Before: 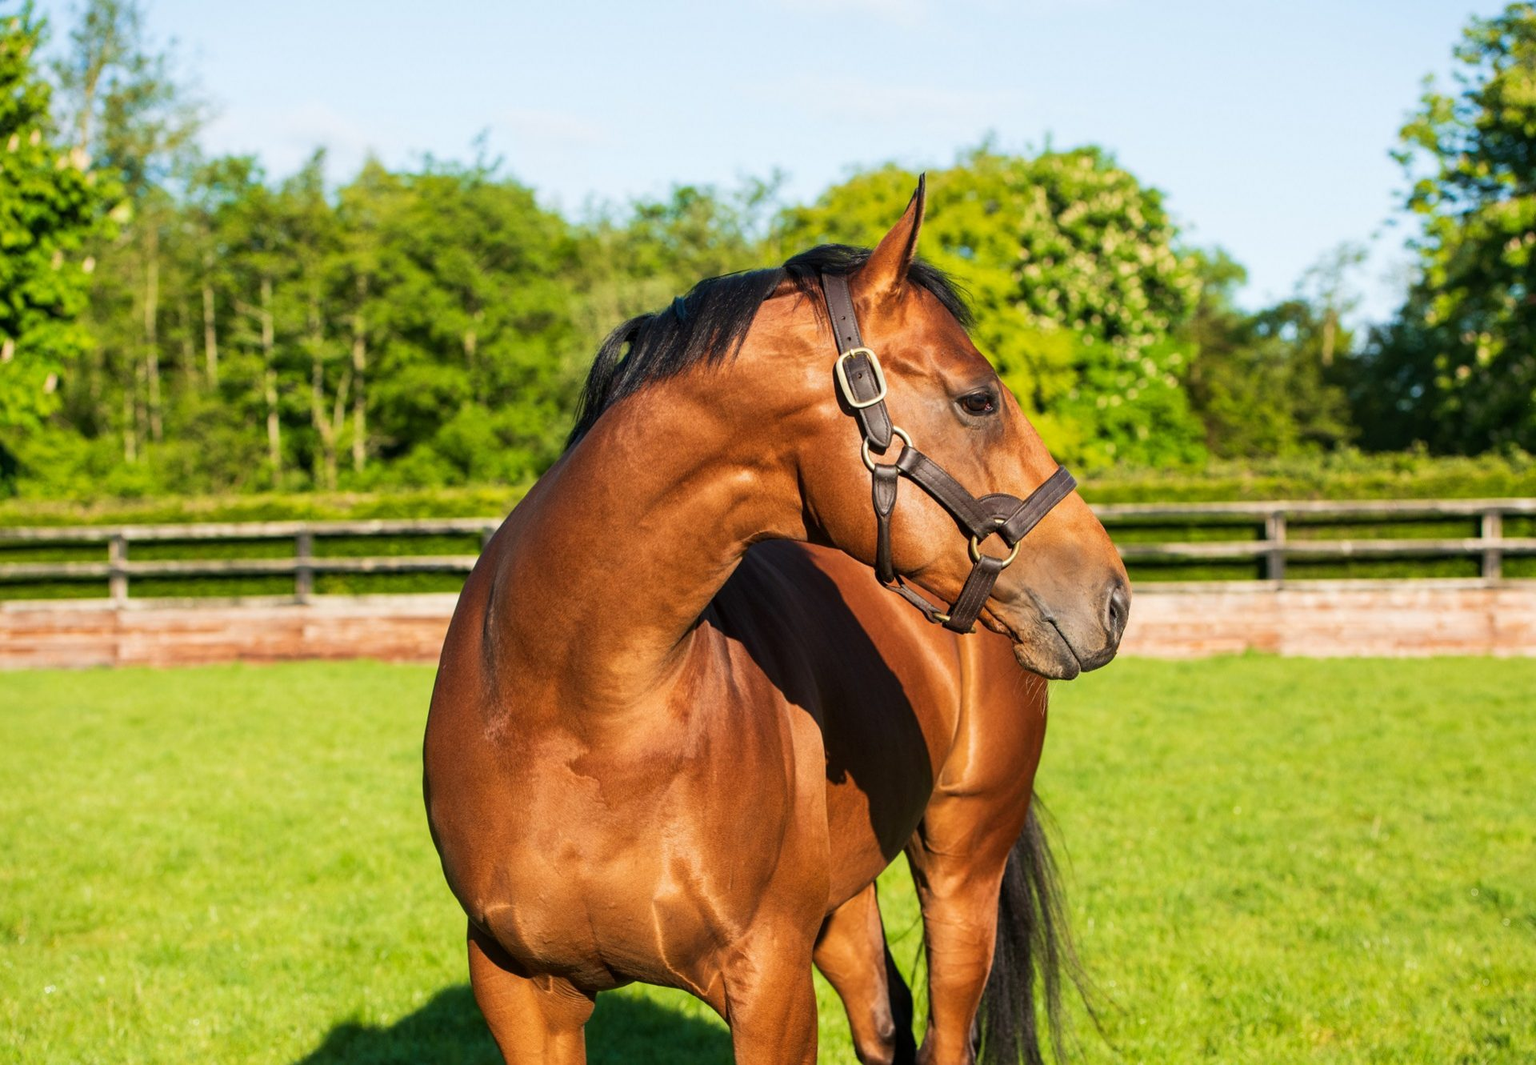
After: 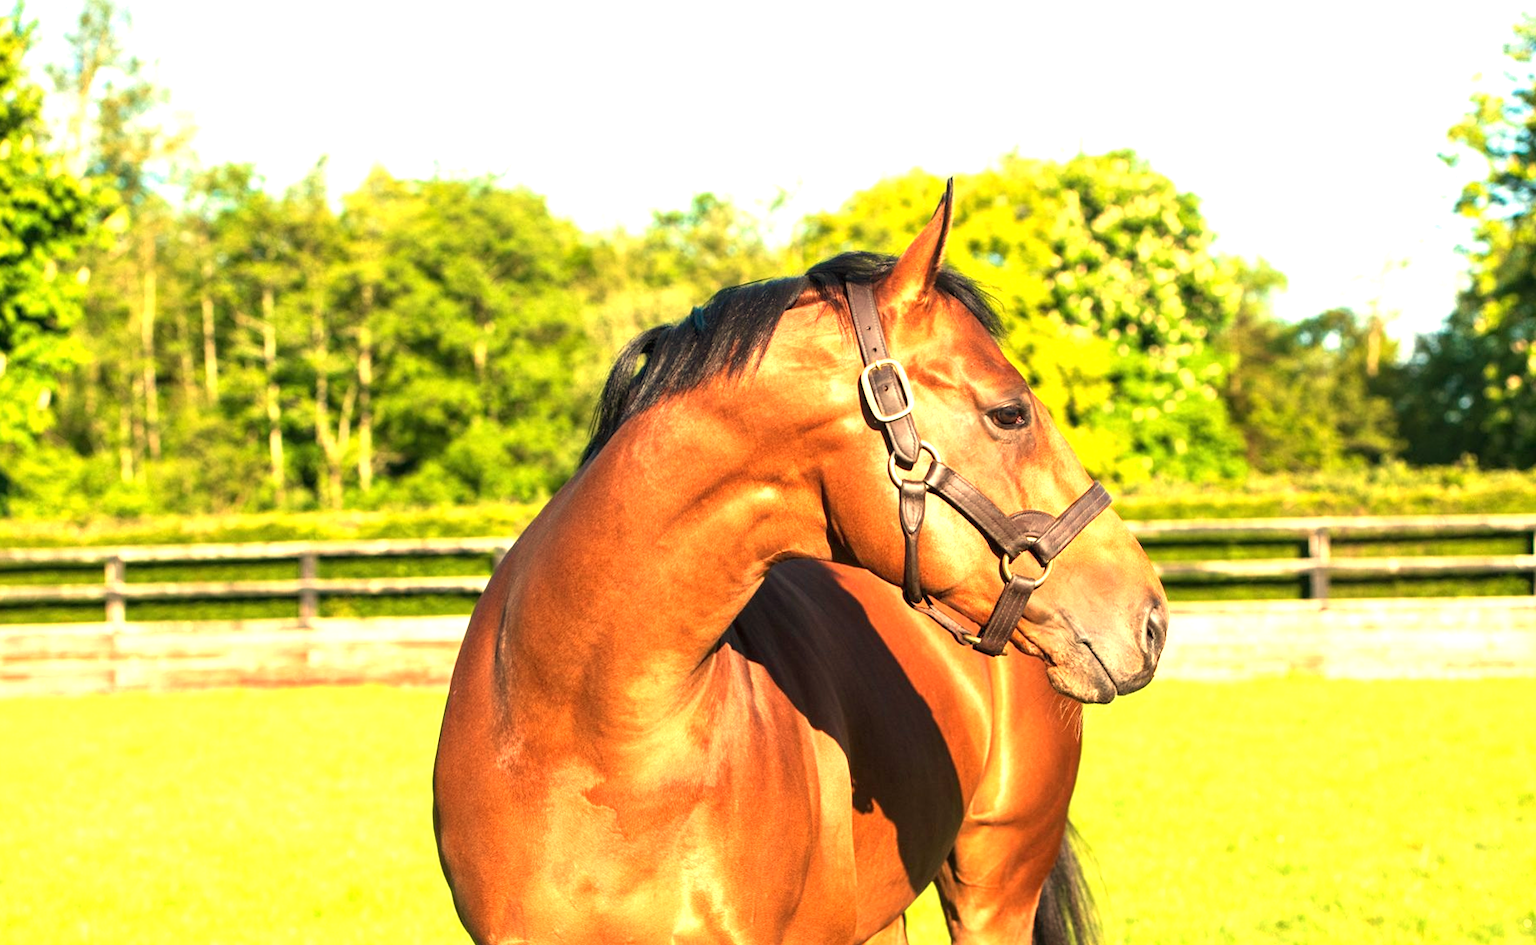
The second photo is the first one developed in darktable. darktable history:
exposure: black level correction 0, exposure 1.2 EV, compensate exposure bias true, compensate highlight preservation false
white balance: red 1.123, blue 0.83
crop and rotate: angle 0.2°, left 0.275%, right 3.127%, bottom 14.18%
